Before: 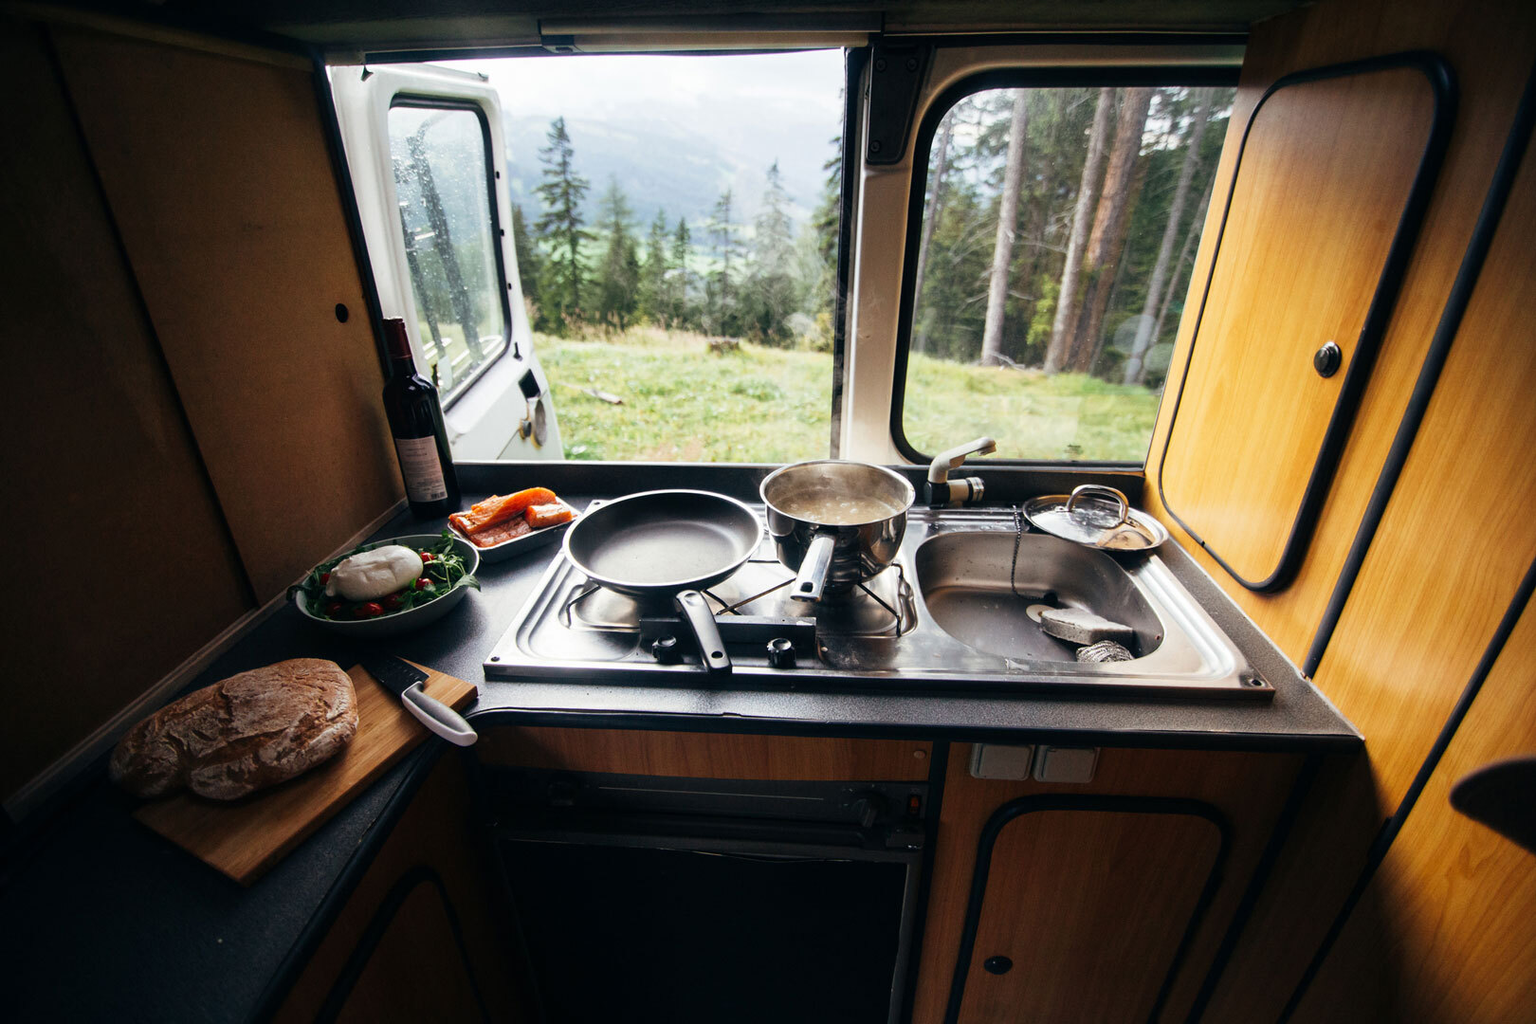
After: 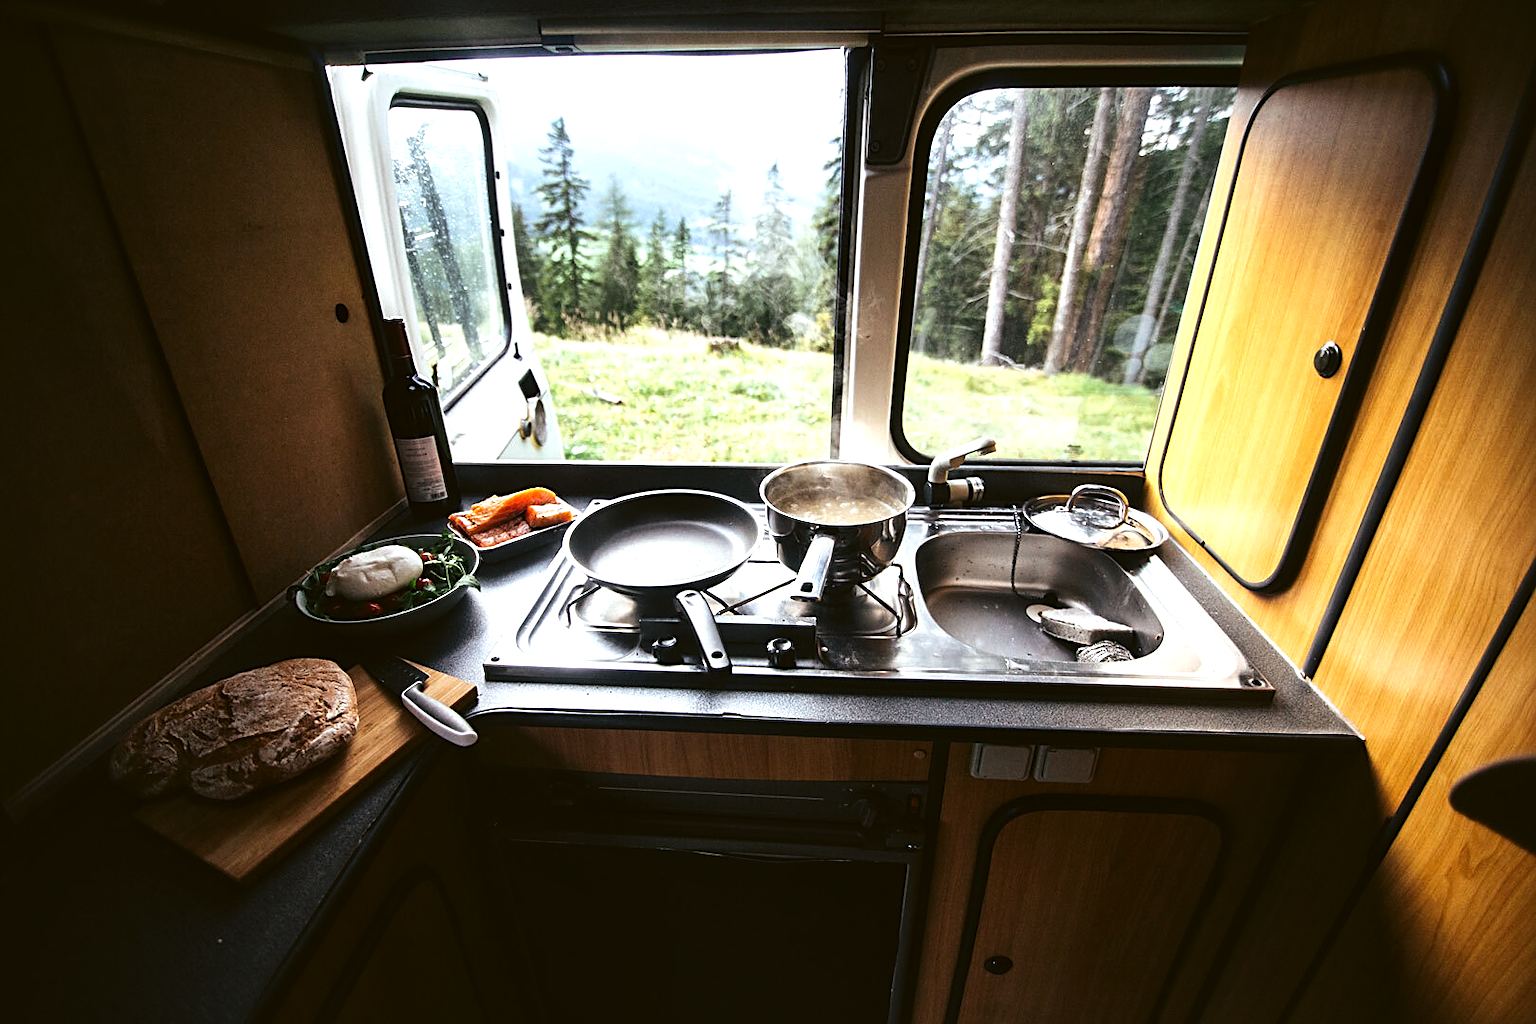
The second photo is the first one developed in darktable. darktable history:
white balance: red 1.009, blue 1.027
sharpen: on, module defaults
tone equalizer: -8 EV -0.75 EV, -7 EV -0.7 EV, -6 EV -0.6 EV, -5 EV -0.4 EV, -3 EV 0.4 EV, -2 EV 0.6 EV, -1 EV 0.7 EV, +0 EV 0.75 EV, edges refinement/feathering 500, mask exposure compensation -1.57 EV, preserve details no
local contrast: mode bilateral grid, contrast 20, coarseness 50, detail 120%, midtone range 0.2
color balance: lift [1.004, 1.002, 1.002, 0.998], gamma [1, 1.007, 1.002, 0.993], gain [1, 0.977, 1.013, 1.023], contrast -3.64%
